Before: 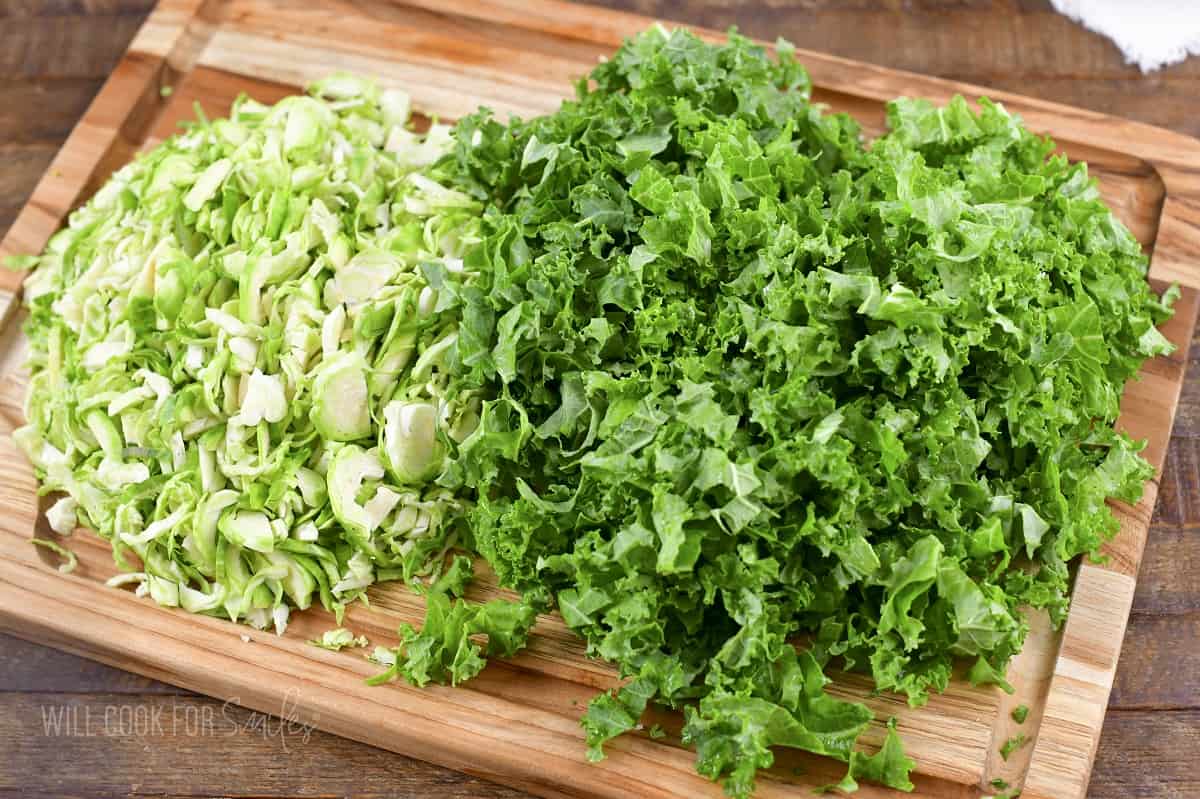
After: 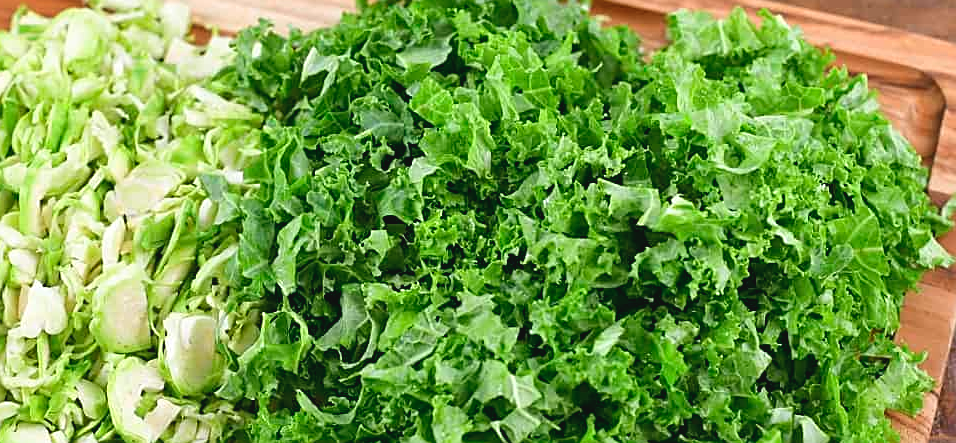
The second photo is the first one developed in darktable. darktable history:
crop: left 18.395%, top 11.112%, right 1.931%, bottom 33.431%
sharpen: on, module defaults
color balance rgb: power › hue 314.53°, global offset › luminance 0.527%, perceptual saturation grading › global saturation 0.369%
